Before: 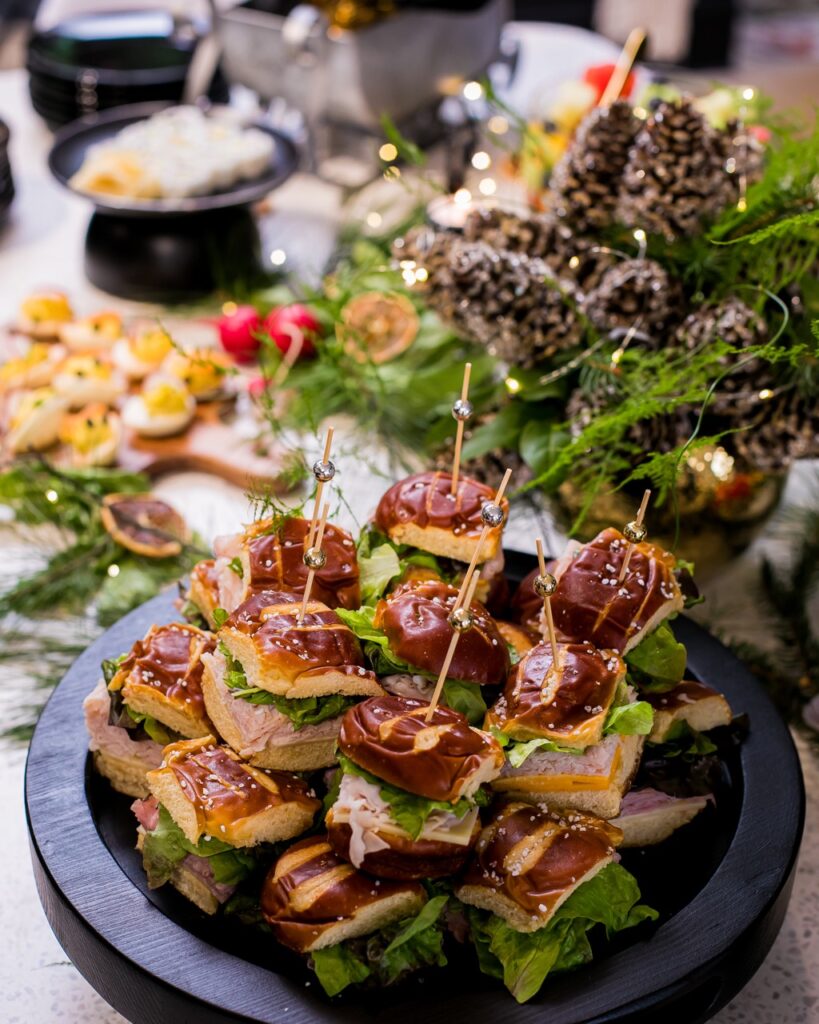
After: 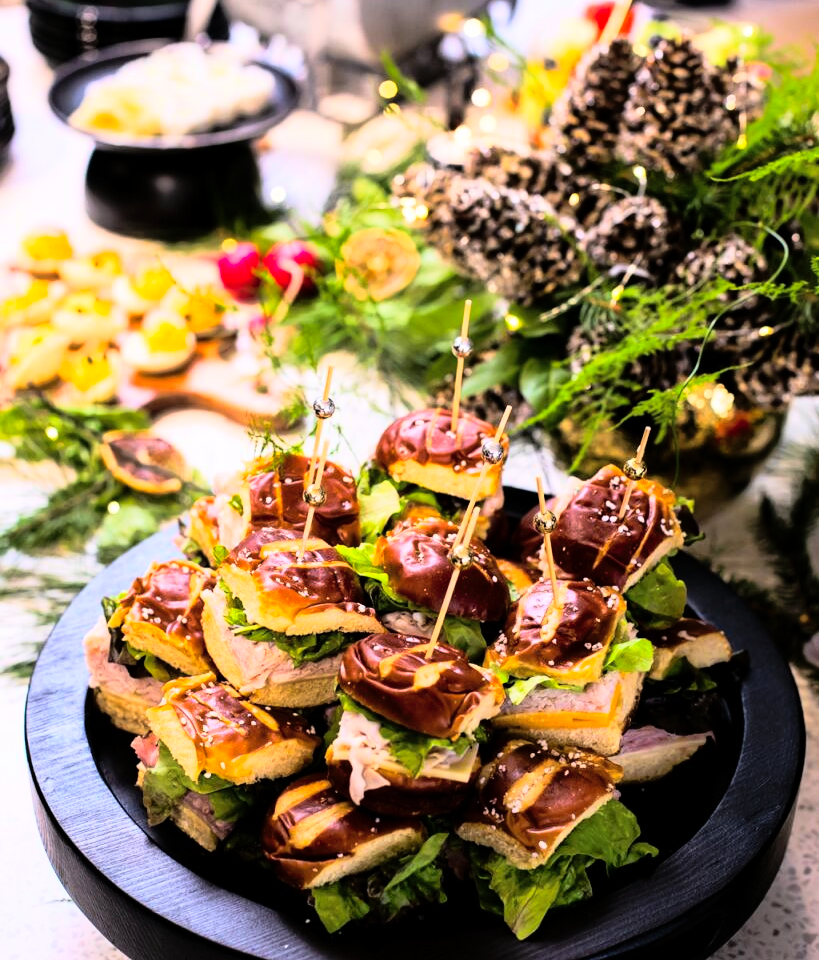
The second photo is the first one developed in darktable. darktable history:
crop and rotate: top 6.25%
rgb curve: curves: ch0 [(0, 0) (0.21, 0.15) (0.24, 0.21) (0.5, 0.75) (0.75, 0.96) (0.89, 0.99) (1, 1)]; ch1 [(0, 0.02) (0.21, 0.13) (0.25, 0.2) (0.5, 0.67) (0.75, 0.9) (0.89, 0.97) (1, 1)]; ch2 [(0, 0.02) (0.21, 0.13) (0.25, 0.2) (0.5, 0.67) (0.75, 0.9) (0.89, 0.97) (1, 1)], compensate middle gray true
shadows and highlights: on, module defaults
